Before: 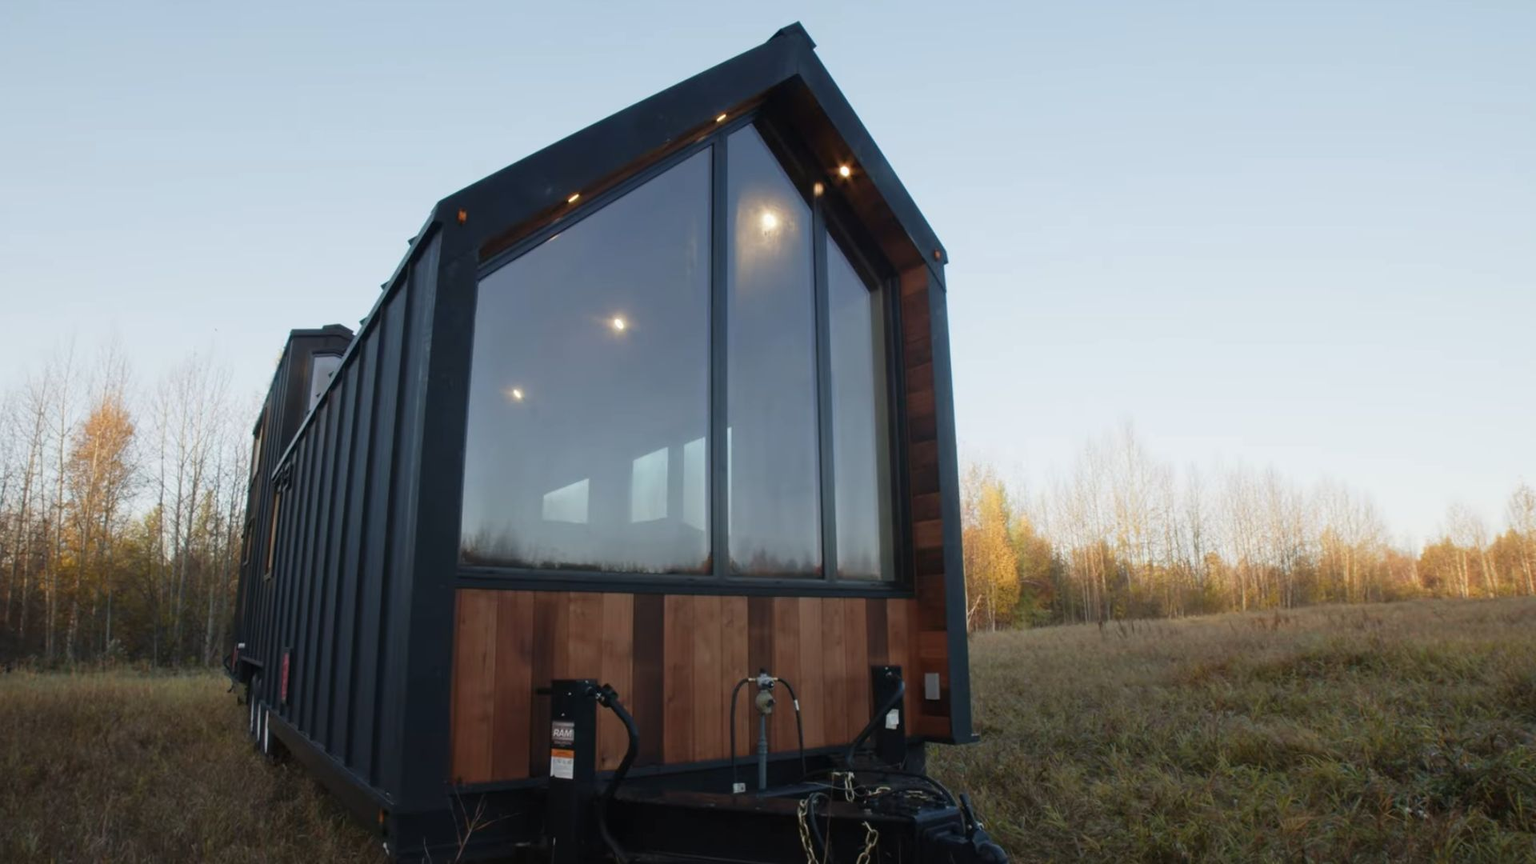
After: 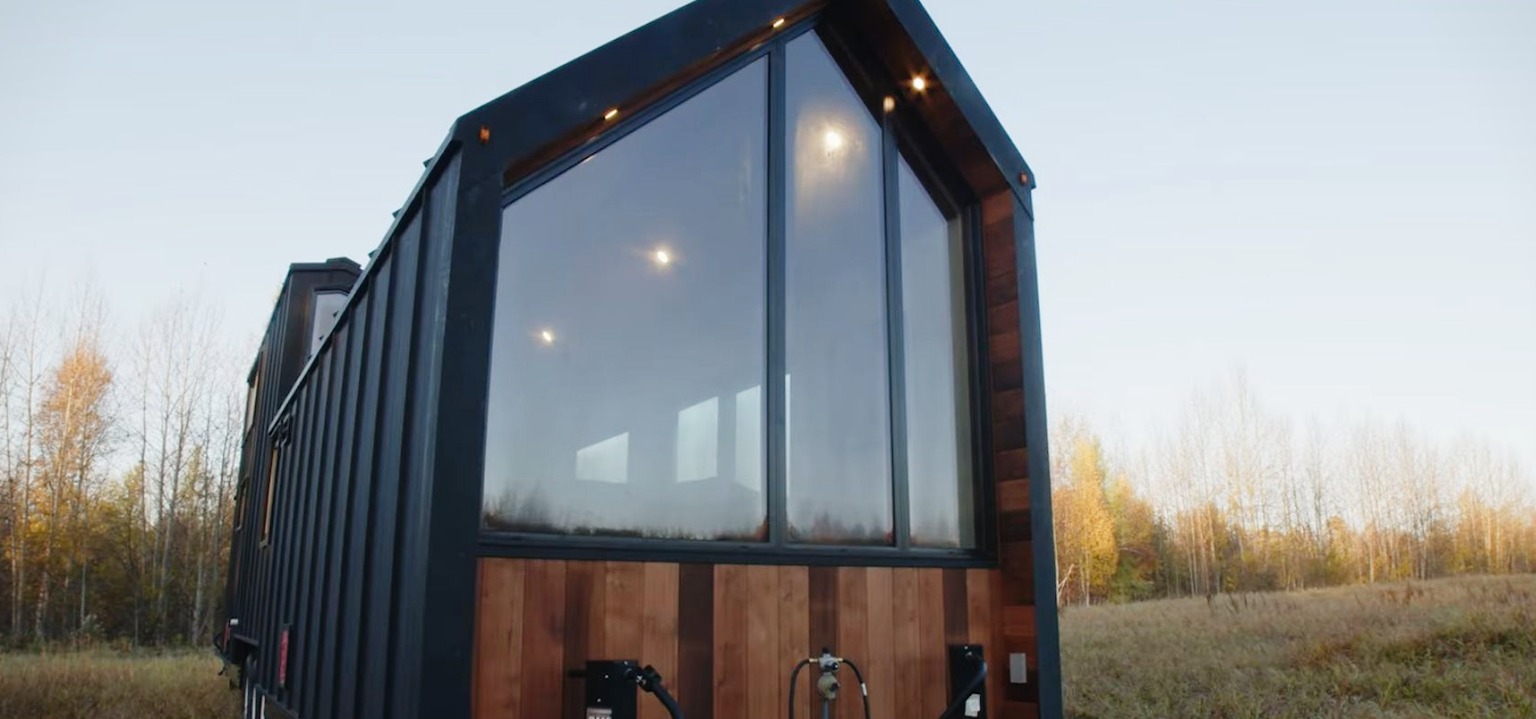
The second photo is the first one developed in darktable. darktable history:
crop and rotate: left 2.343%, top 11.303%, right 9.532%, bottom 15.249%
vignetting: fall-off start 99.23%, fall-off radius 70.57%, brightness -0.38, saturation 0.014, width/height ratio 1.176, unbound false
tone curve: curves: ch0 [(0, 0.01) (0.052, 0.045) (0.136, 0.133) (0.29, 0.332) (0.453, 0.531) (0.676, 0.751) (0.89, 0.919) (1, 1)]; ch1 [(0, 0) (0.094, 0.081) (0.285, 0.299) (0.385, 0.403) (0.446, 0.443) (0.502, 0.5) (0.544, 0.552) (0.589, 0.612) (0.722, 0.728) (1, 1)]; ch2 [(0, 0) (0.257, 0.217) (0.43, 0.421) (0.498, 0.507) (0.531, 0.544) (0.56, 0.579) (0.625, 0.642) (1, 1)], preserve colors none
